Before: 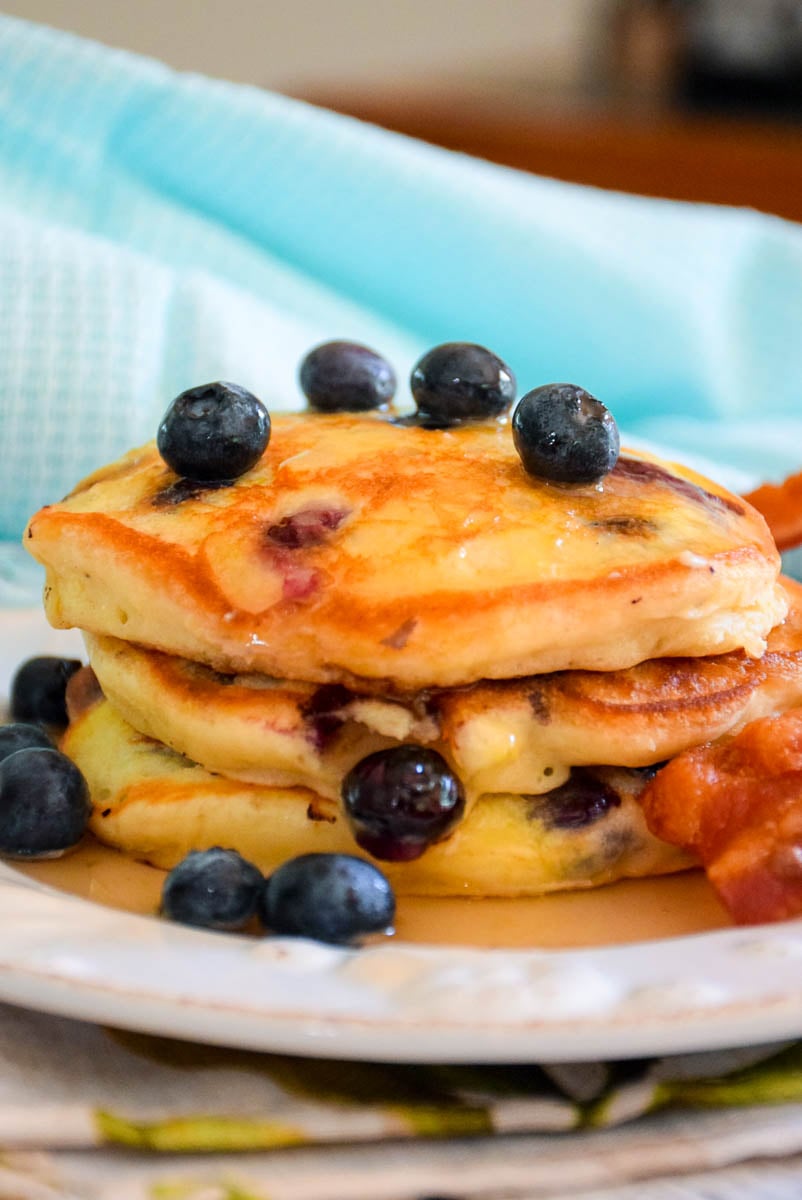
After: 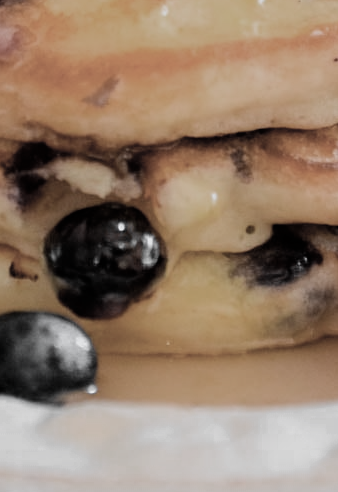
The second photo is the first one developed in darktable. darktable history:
crop: left 37.221%, top 45.169%, right 20.63%, bottom 13.777%
color zones: curves: ch0 [(0, 0.613) (0.01, 0.613) (0.245, 0.448) (0.498, 0.529) (0.642, 0.665) (0.879, 0.777) (0.99, 0.613)]; ch1 [(0, 0.035) (0.121, 0.189) (0.259, 0.197) (0.415, 0.061) (0.589, 0.022) (0.732, 0.022) (0.857, 0.026) (0.991, 0.053)]
filmic rgb: black relative exposure -7.65 EV, white relative exposure 4.56 EV, hardness 3.61, color science v6 (2022)
